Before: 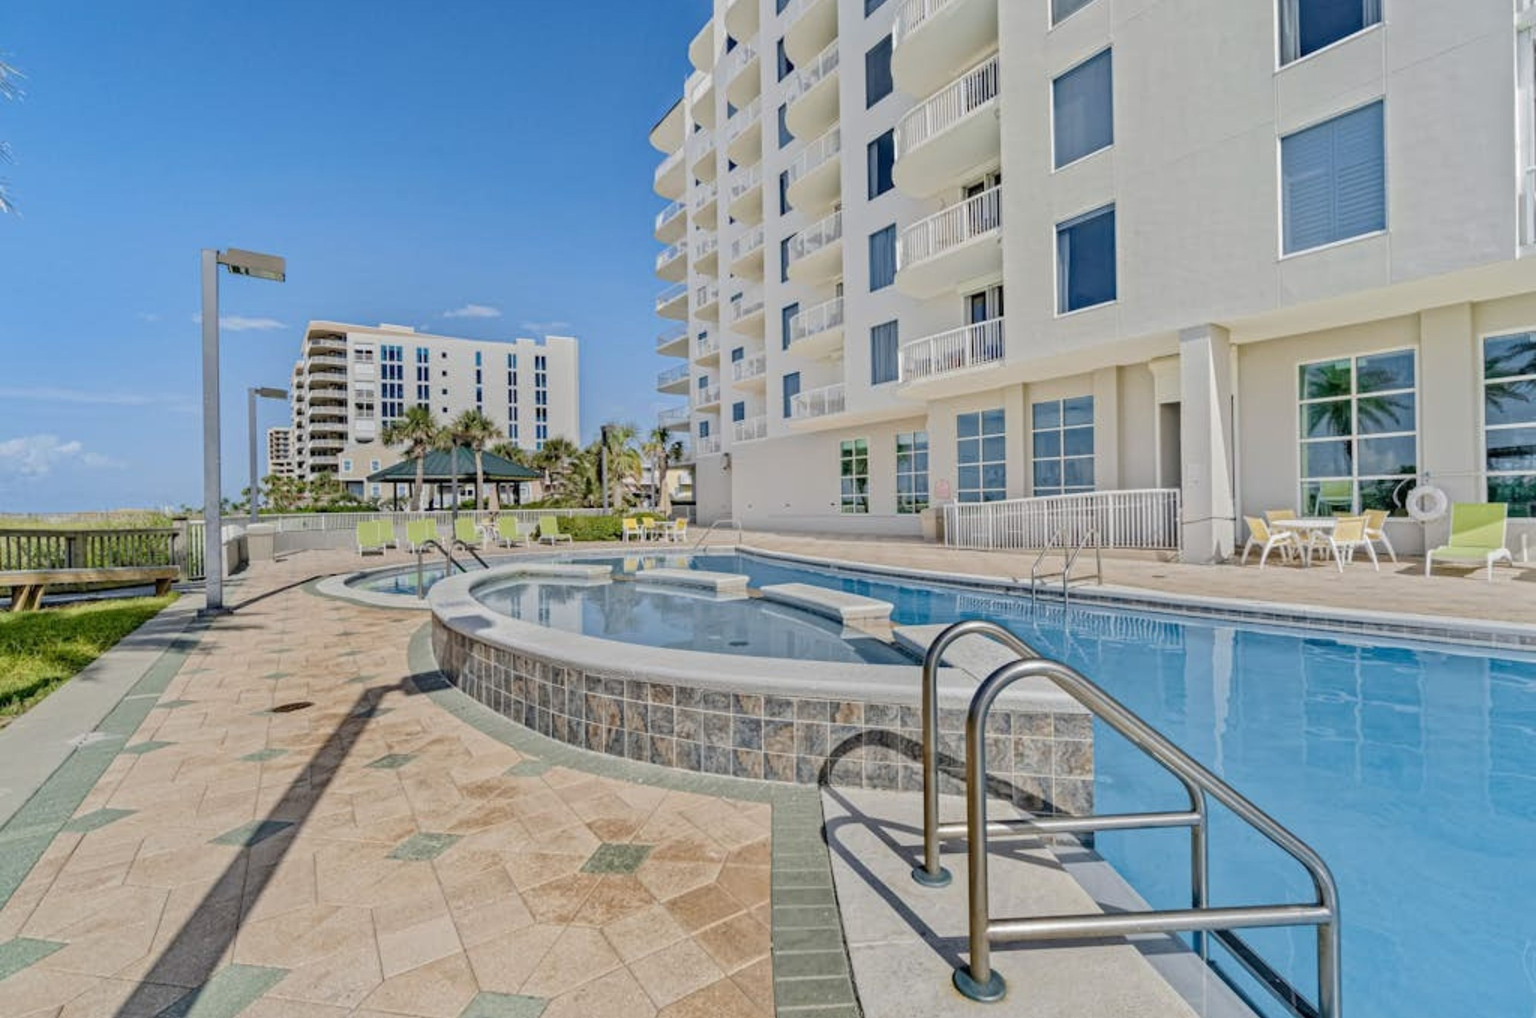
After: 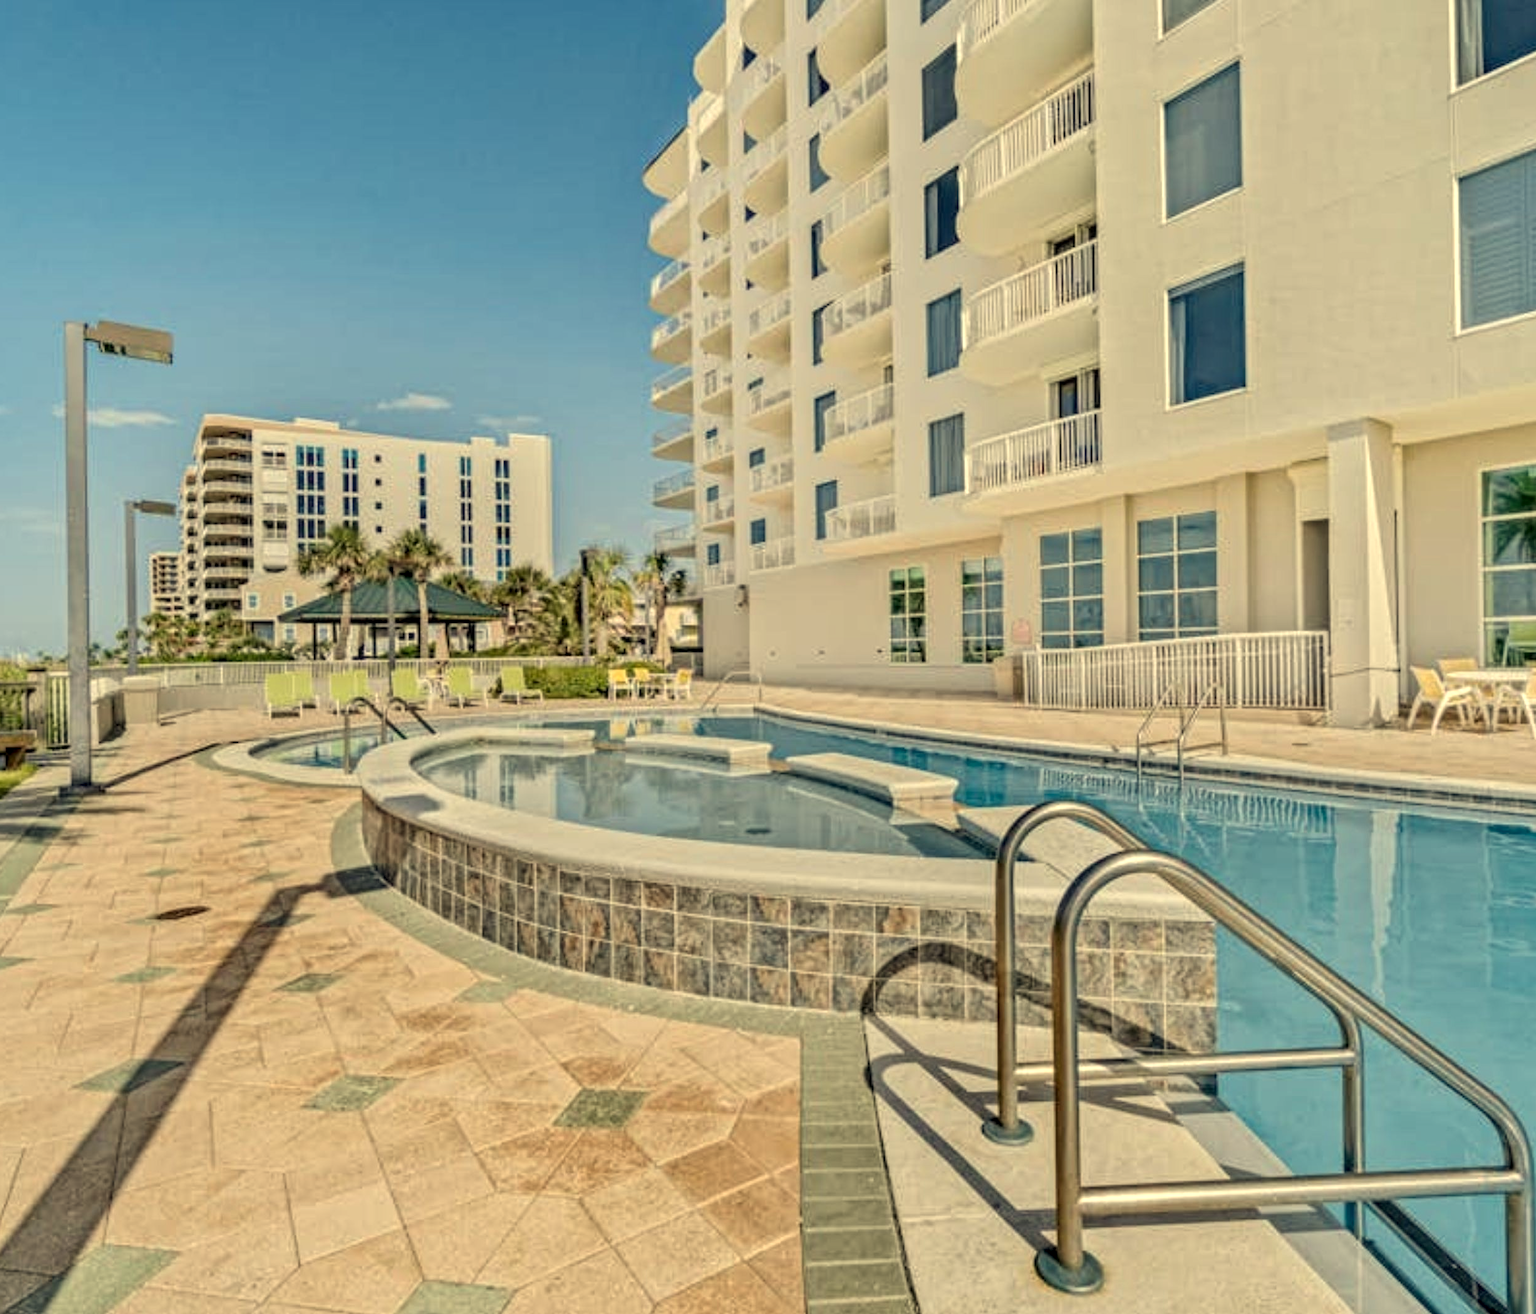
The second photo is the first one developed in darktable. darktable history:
local contrast: on, module defaults
crop: left 9.88%, right 12.664%
white balance: red 1.08, blue 0.791
exposure: black level correction 0, exposure 0.2 EV, compensate exposure bias true, compensate highlight preservation false
